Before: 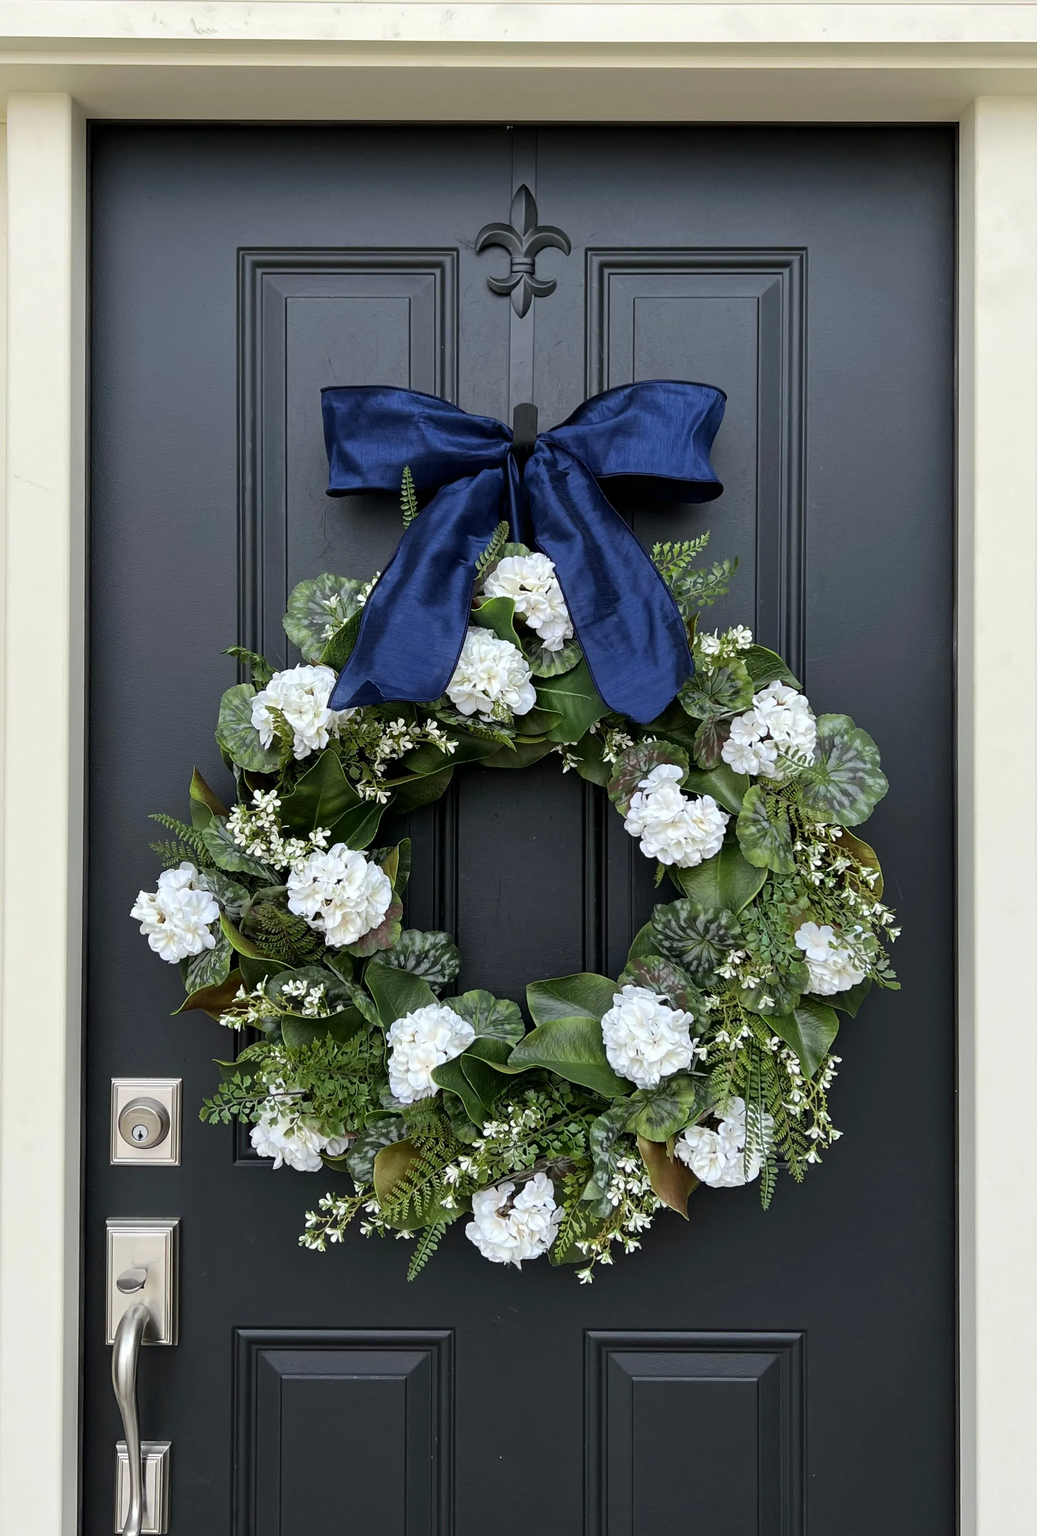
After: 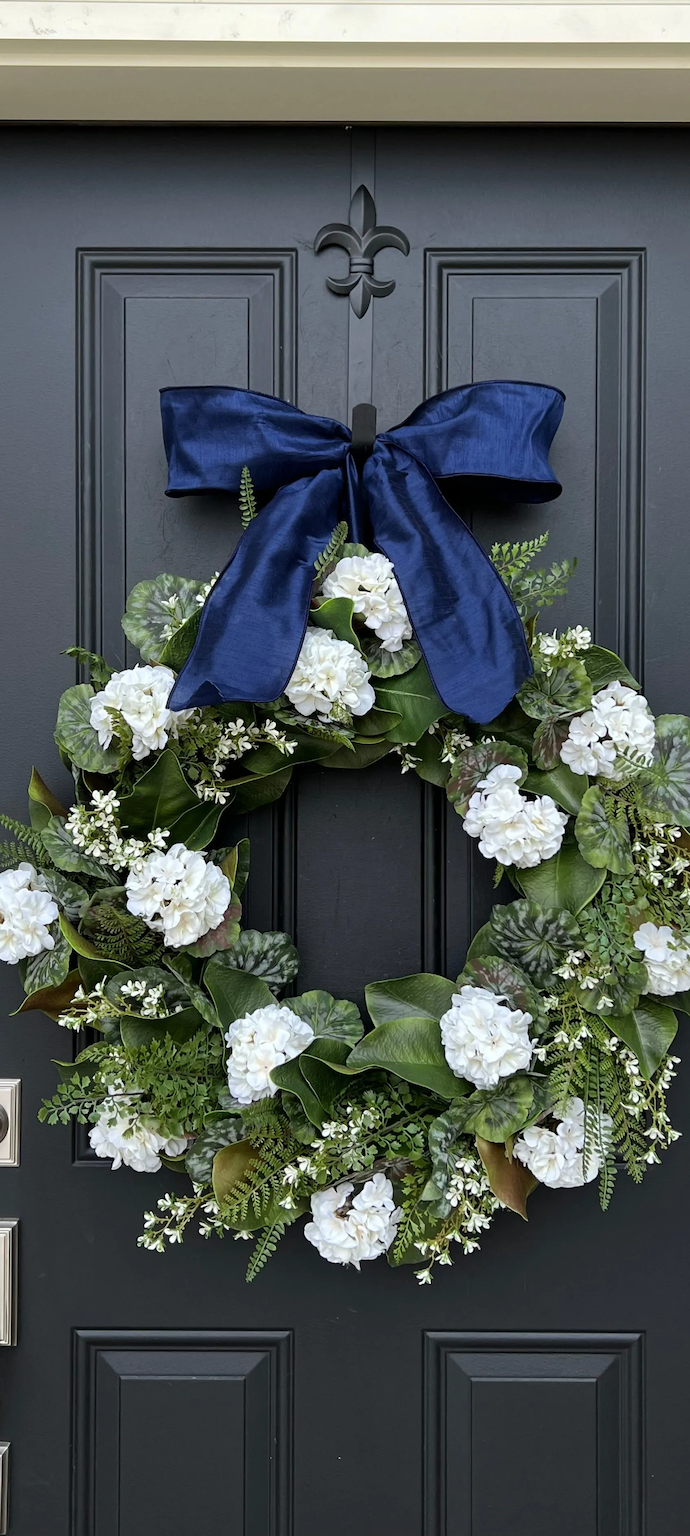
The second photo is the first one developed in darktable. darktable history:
crop and rotate: left 15.571%, right 17.77%
